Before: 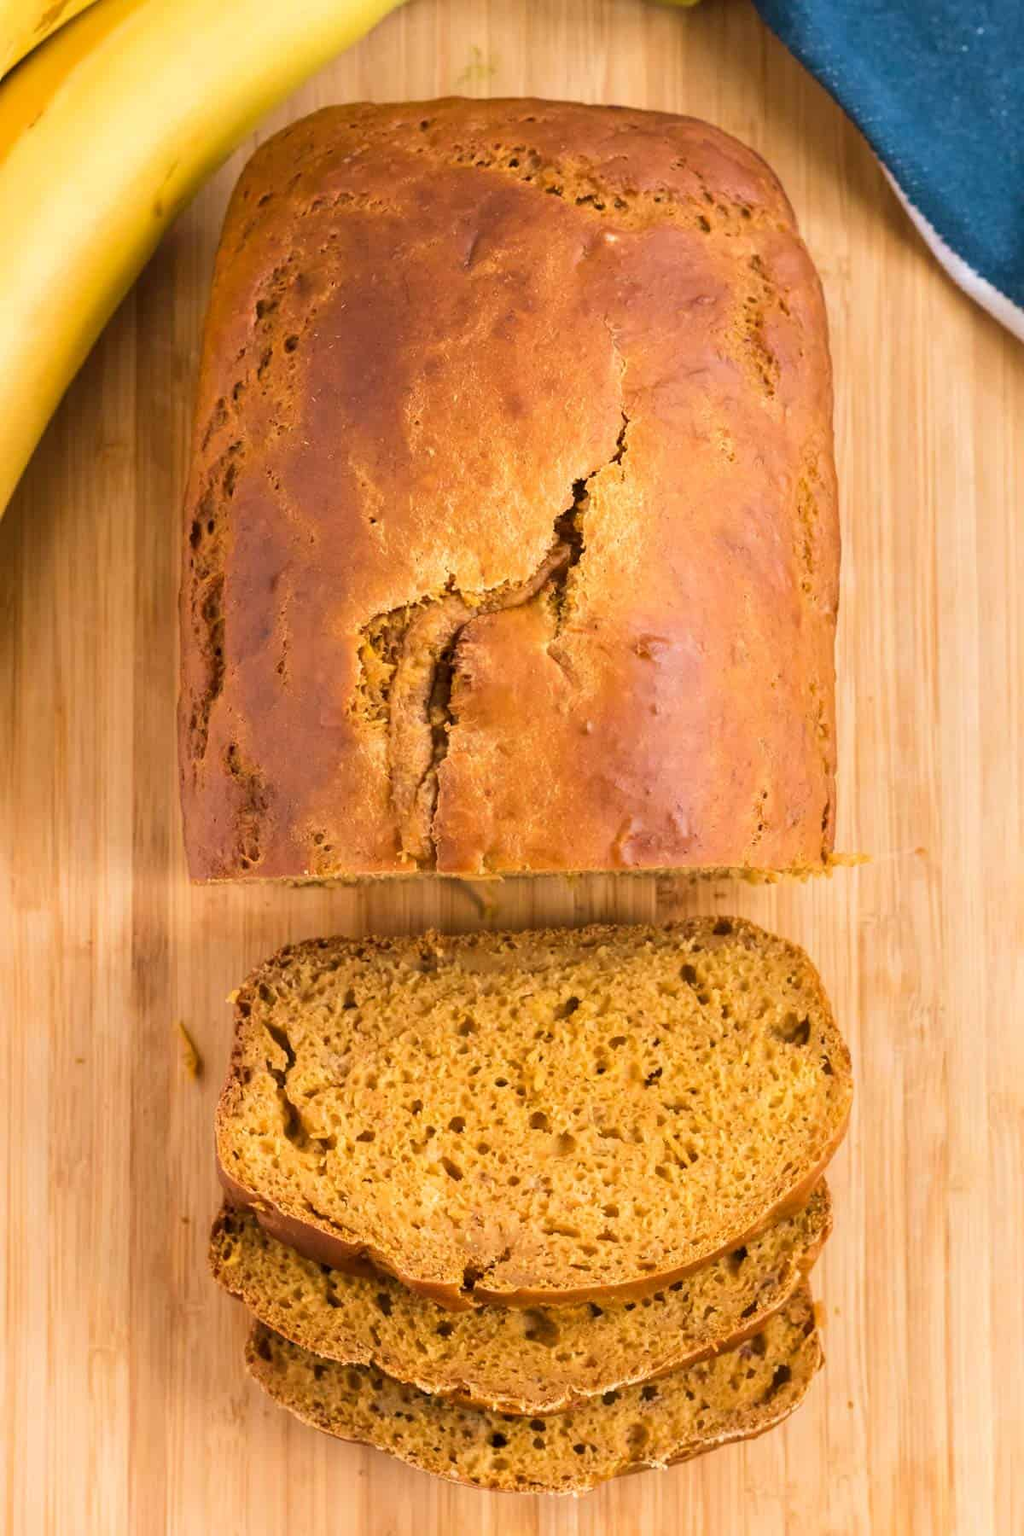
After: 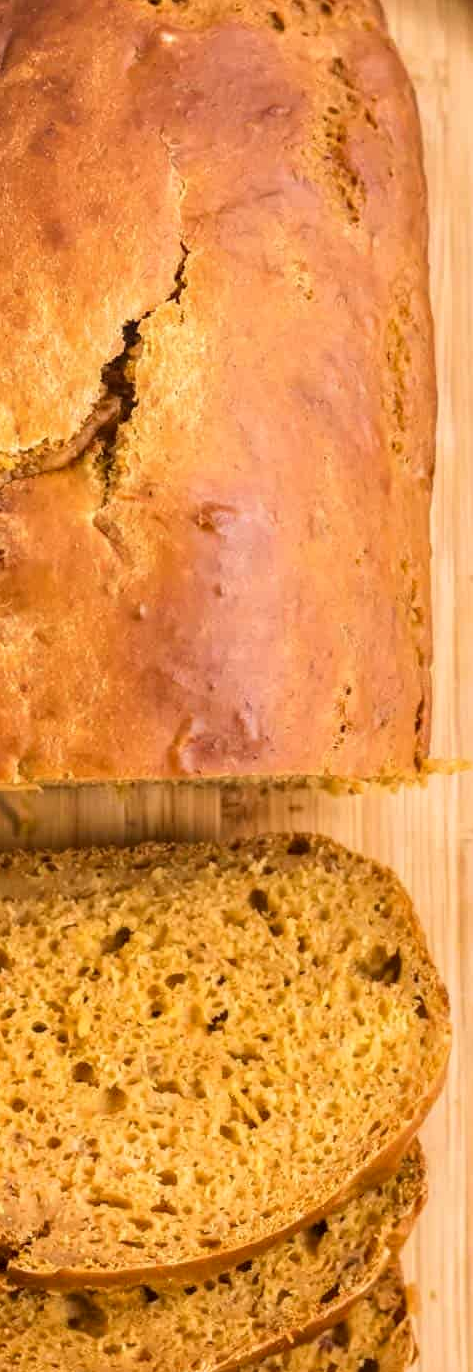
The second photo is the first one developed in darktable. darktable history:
local contrast: on, module defaults
crop: left 45.721%, top 13.393%, right 14.118%, bottom 10.01%
